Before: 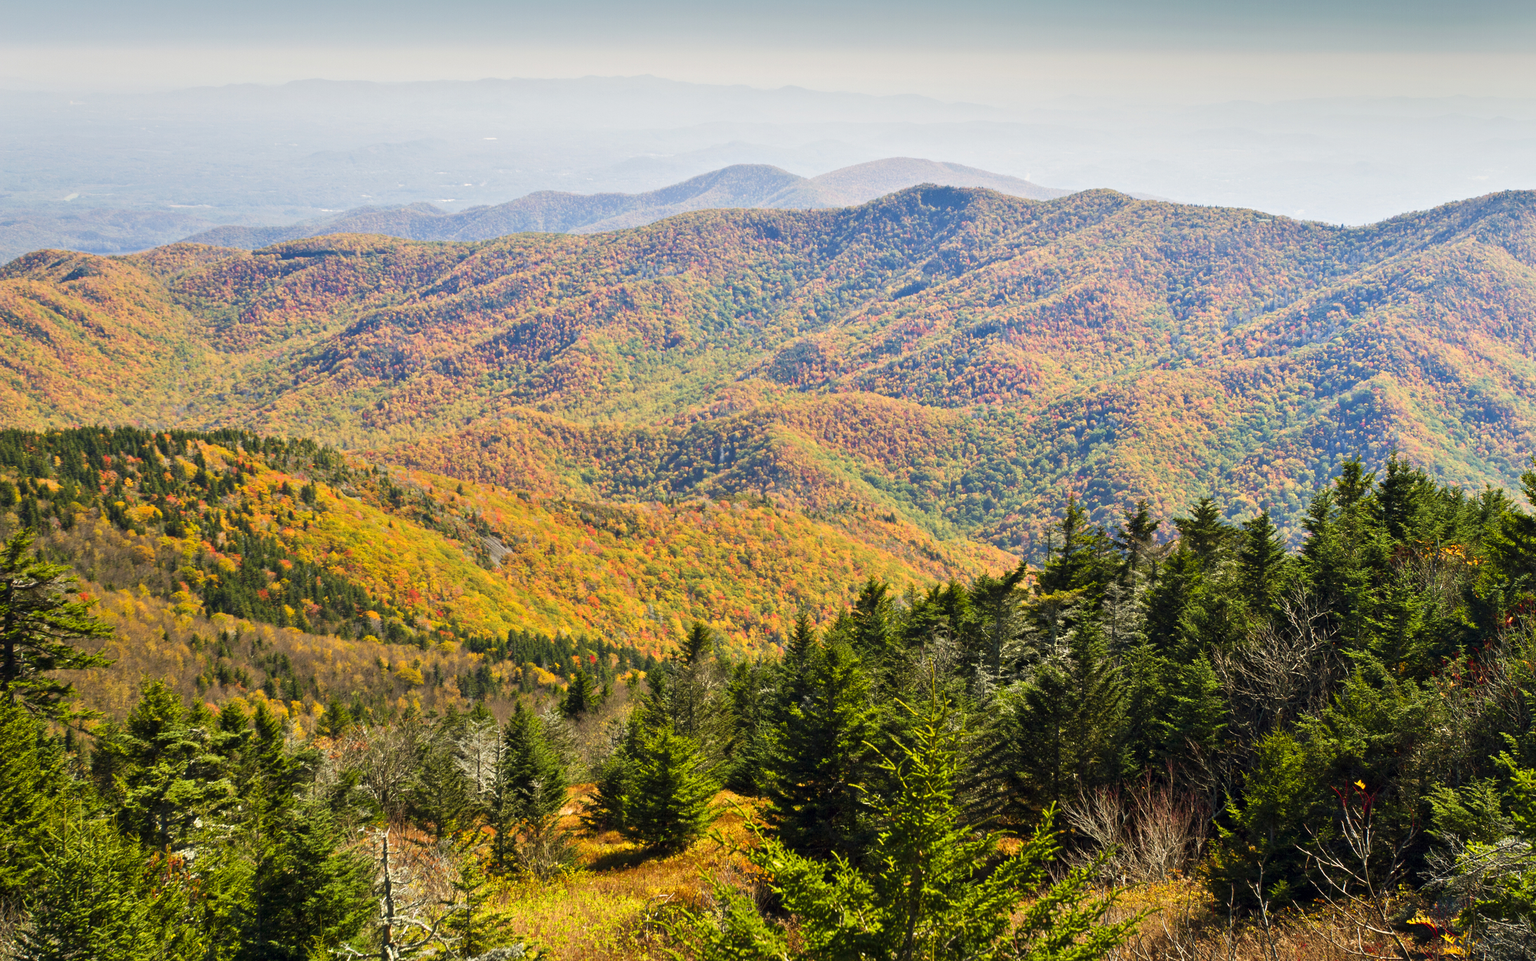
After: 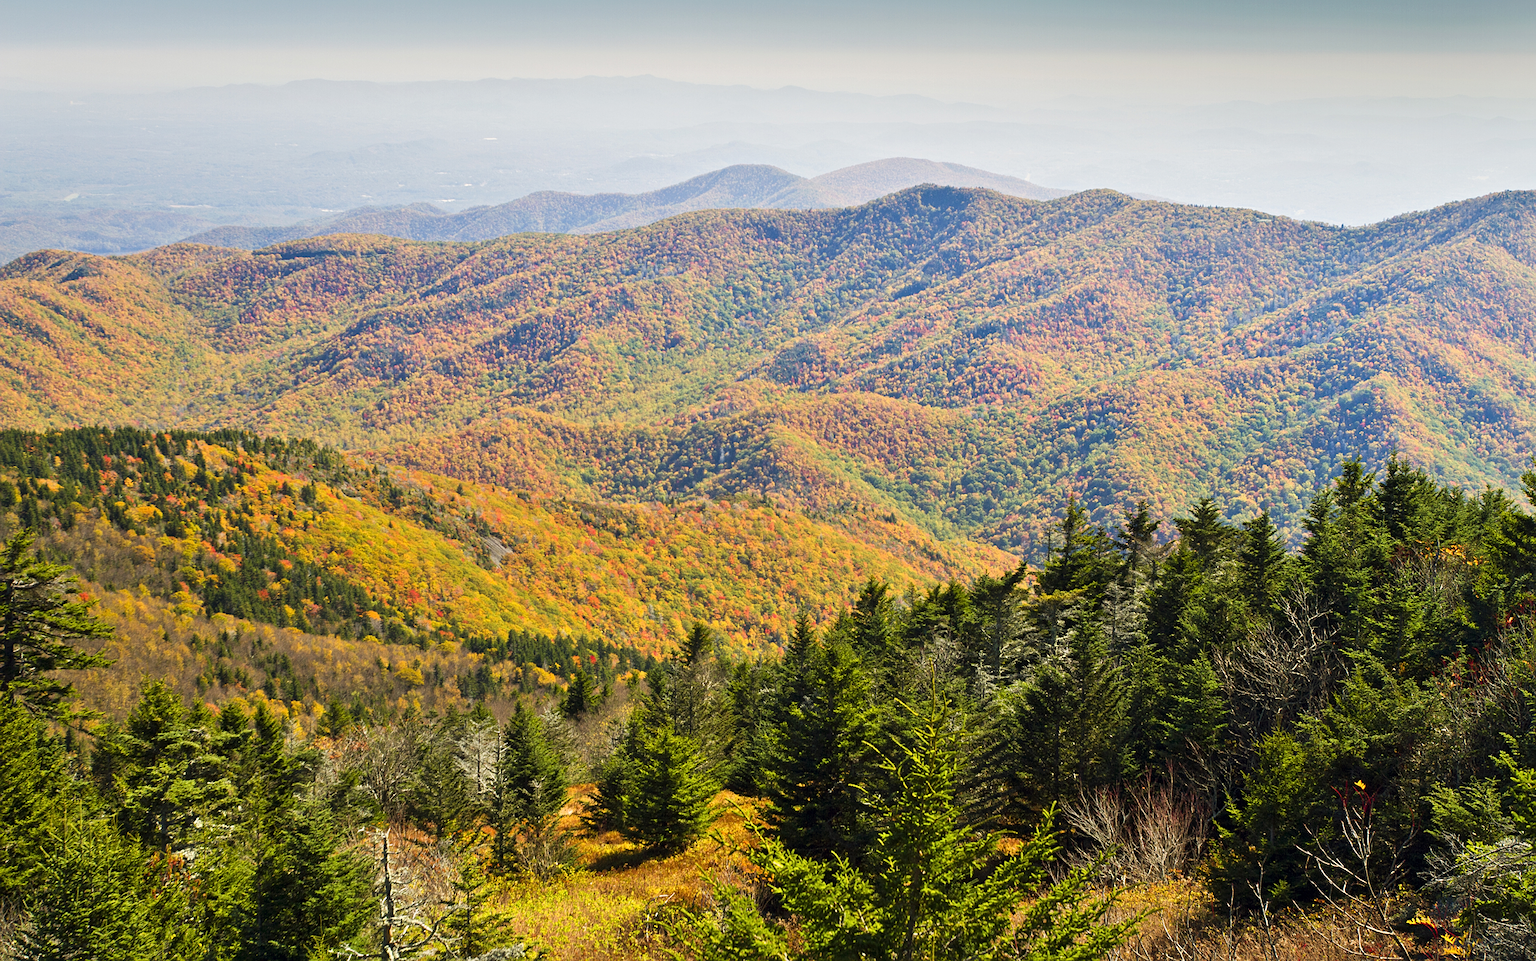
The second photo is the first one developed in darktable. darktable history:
sharpen: radius 1.297, amount 0.305, threshold 0.057
